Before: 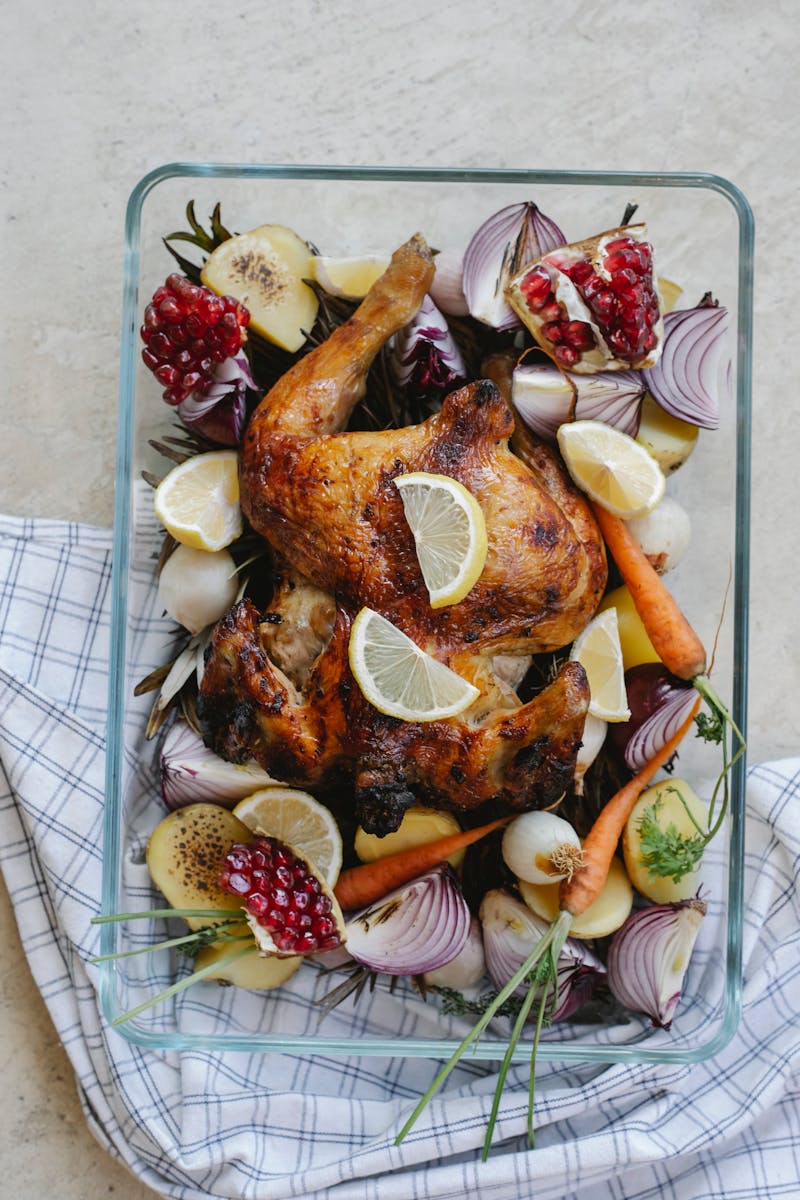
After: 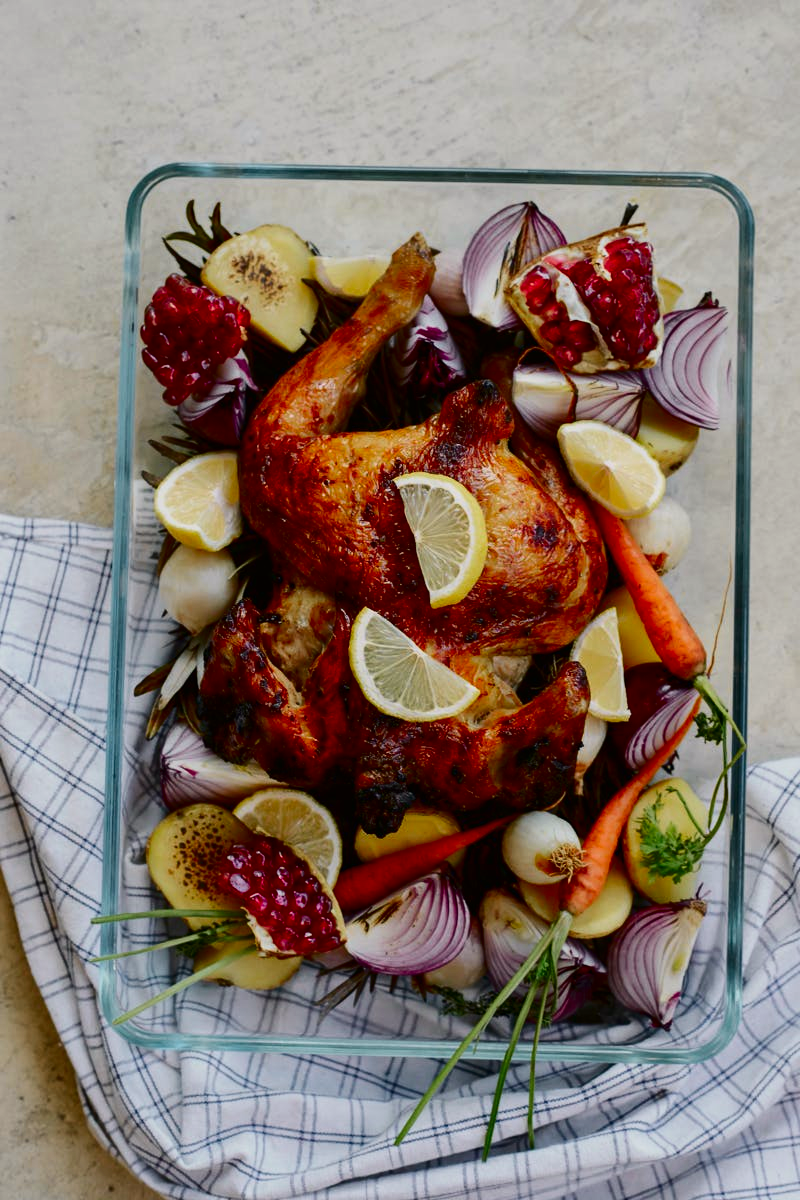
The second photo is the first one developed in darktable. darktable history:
color correction: highlights b* 3.02
tone curve: curves: ch0 [(0, 0) (0.091, 0.066) (0.184, 0.16) (0.491, 0.519) (0.748, 0.765) (1, 0.919)]; ch1 [(0, 0) (0.179, 0.173) (0.322, 0.32) (0.424, 0.424) (0.502, 0.504) (0.56, 0.575) (0.631, 0.675) (0.777, 0.806) (1, 1)]; ch2 [(0, 0) (0.434, 0.447) (0.497, 0.498) (0.539, 0.566) (0.676, 0.691) (1, 1)], color space Lab, independent channels, preserve colors none
contrast brightness saturation: brightness -0.251, saturation 0.203
